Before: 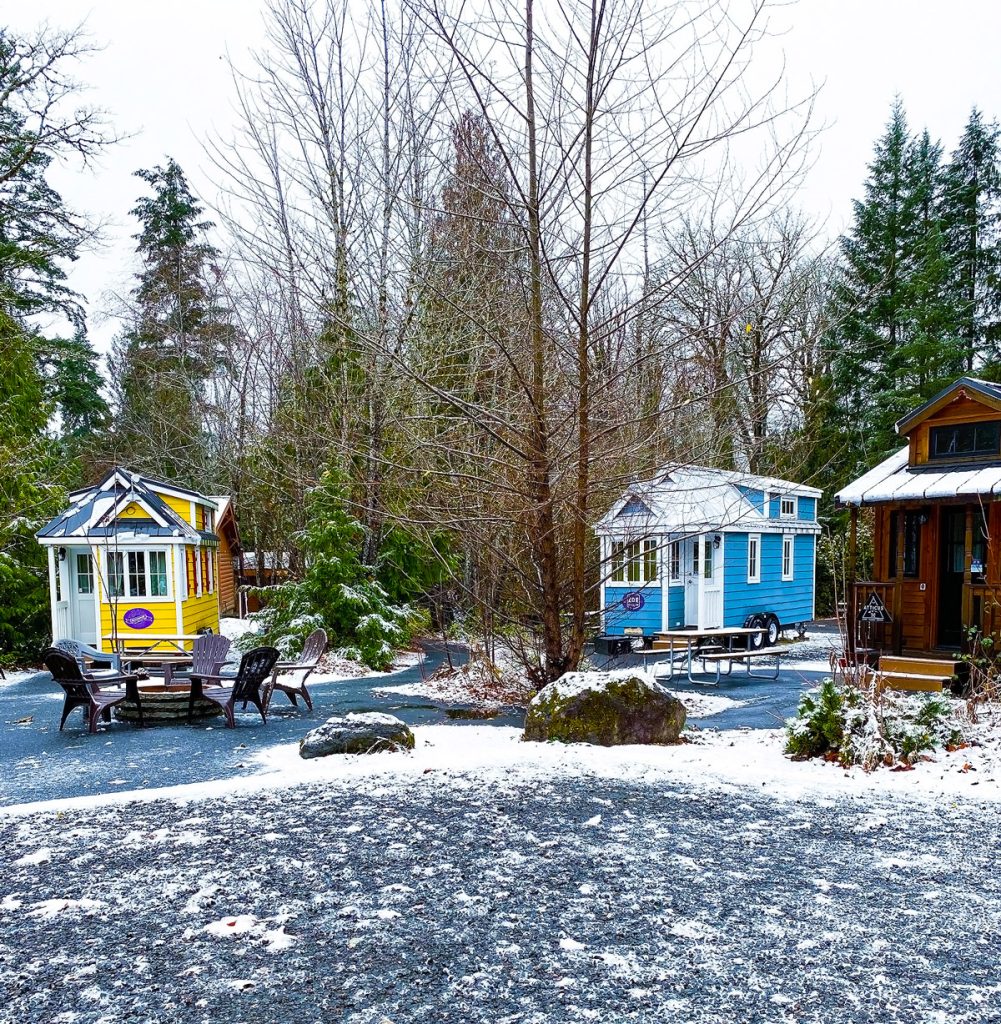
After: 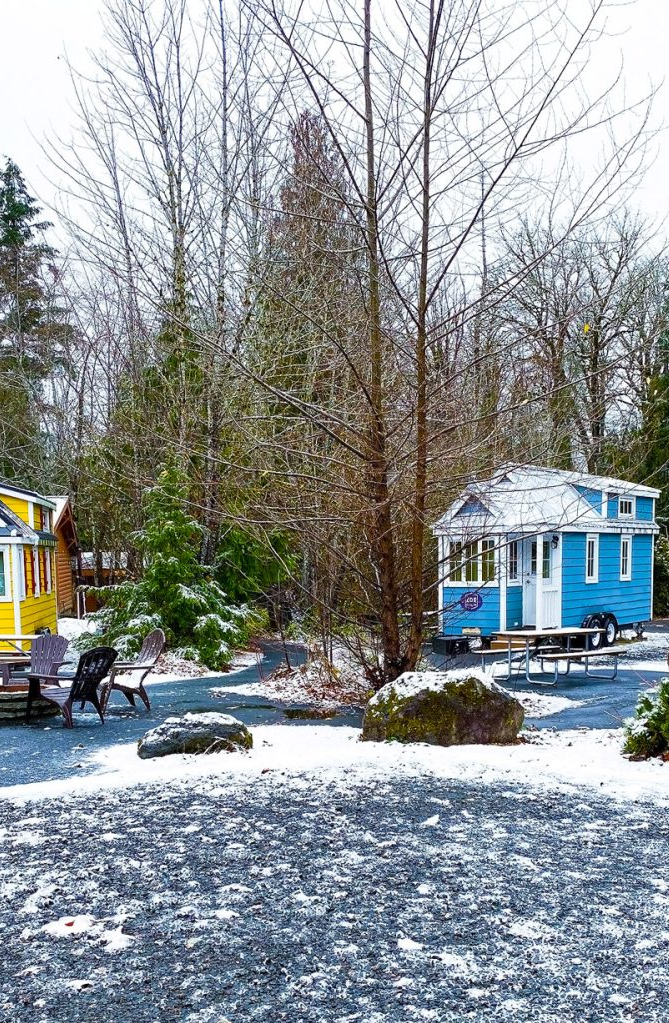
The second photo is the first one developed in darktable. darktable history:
crop and rotate: left 16.24%, right 16.912%
